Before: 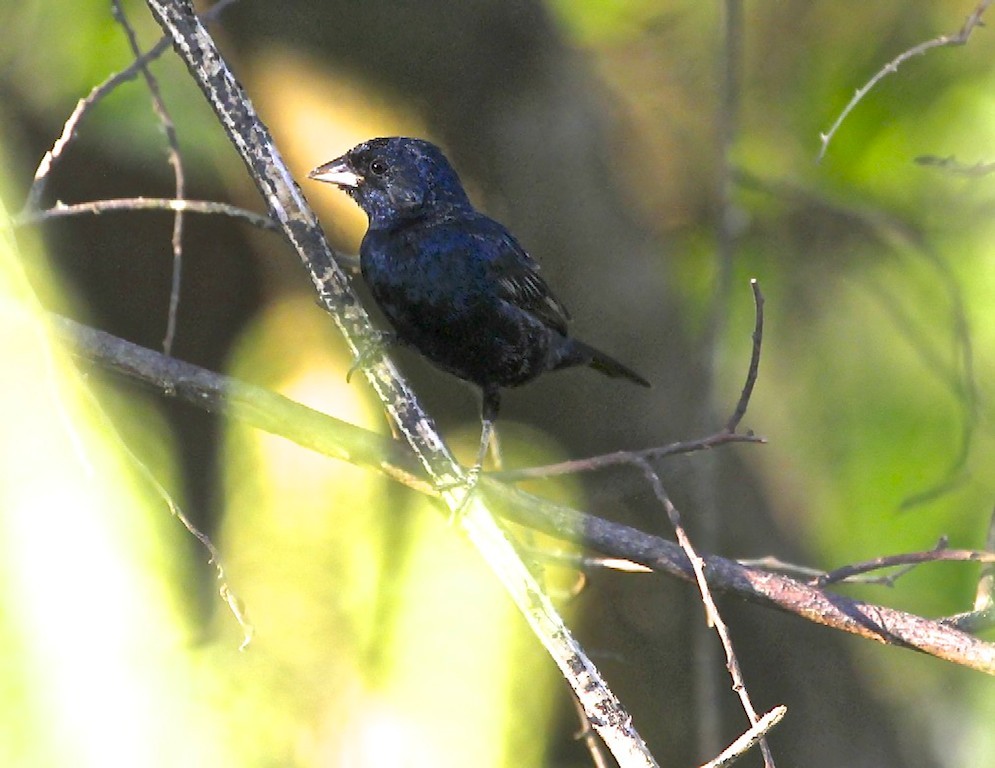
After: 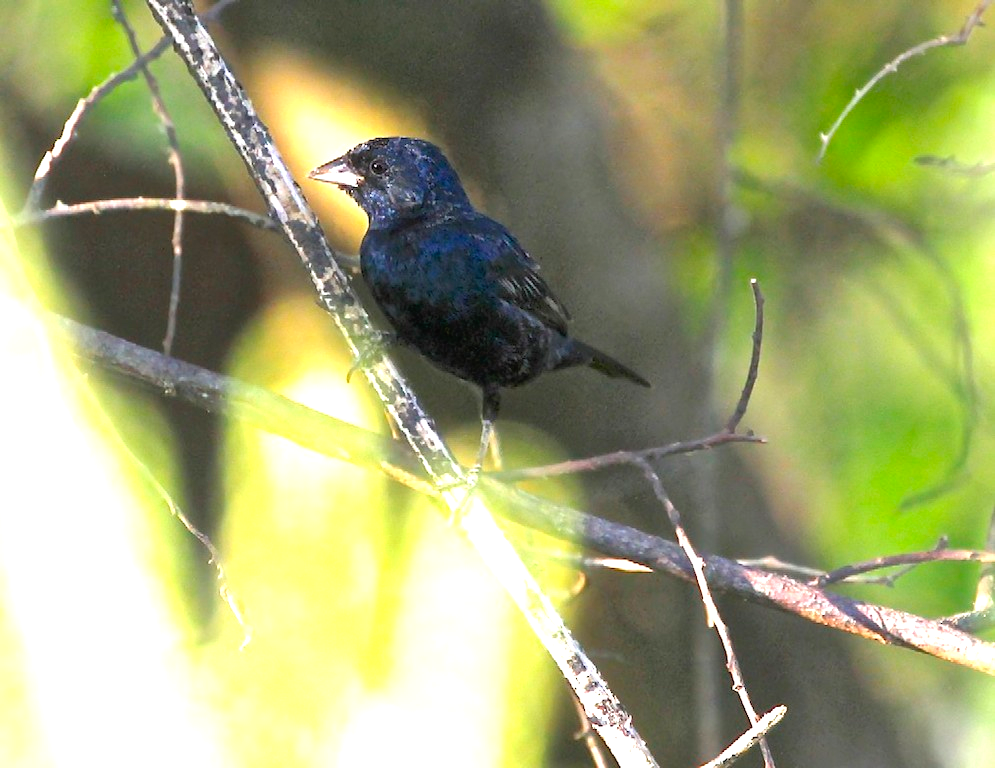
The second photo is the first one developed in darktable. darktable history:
exposure: black level correction -0.002, exposure 0.538 EV, compensate highlight preservation false
tone equalizer: -8 EV -0.575 EV, edges refinement/feathering 500, mask exposure compensation -1.57 EV, preserve details no
